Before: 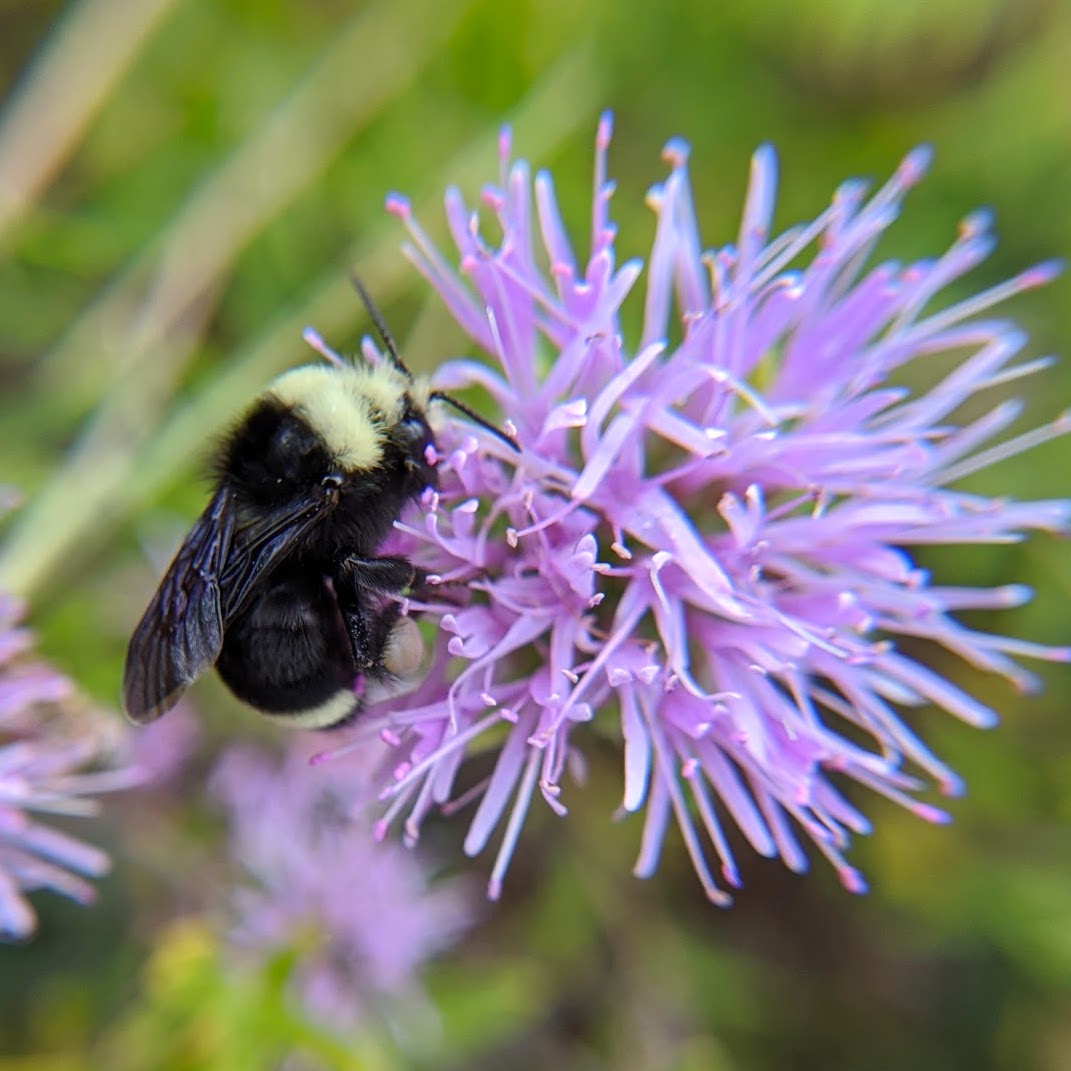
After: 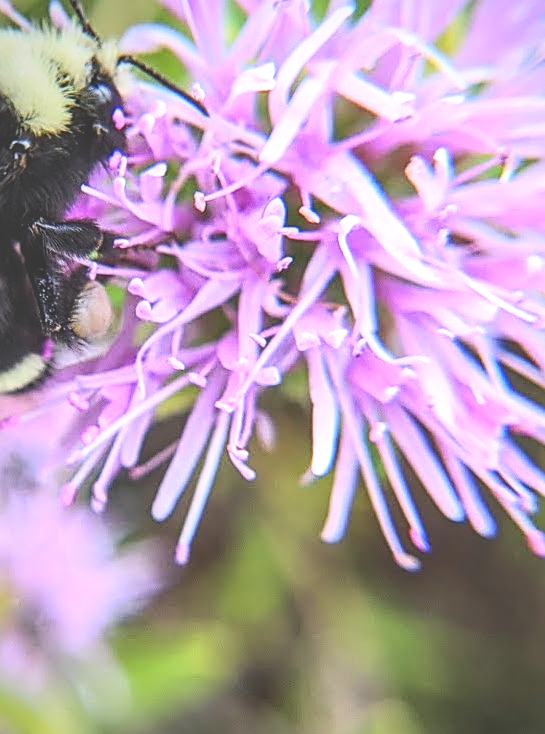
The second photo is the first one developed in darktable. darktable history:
tone equalizer: edges refinement/feathering 500, mask exposure compensation -1.57 EV, preserve details no
crop and rotate: left 29.208%, top 31.396%, right 19.829%
local contrast: highlights 2%, shadows 3%, detail 134%
sharpen: on, module defaults
contrast brightness saturation: contrast 0.233, brightness 0.1, saturation 0.287
exposure: black level correction -0.029, compensate highlight preservation false
base curve: curves: ch0 [(0, 0) (0.688, 0.865) (1, 1)], preserve colors none
vignetting: fall-off radius 81.21%
